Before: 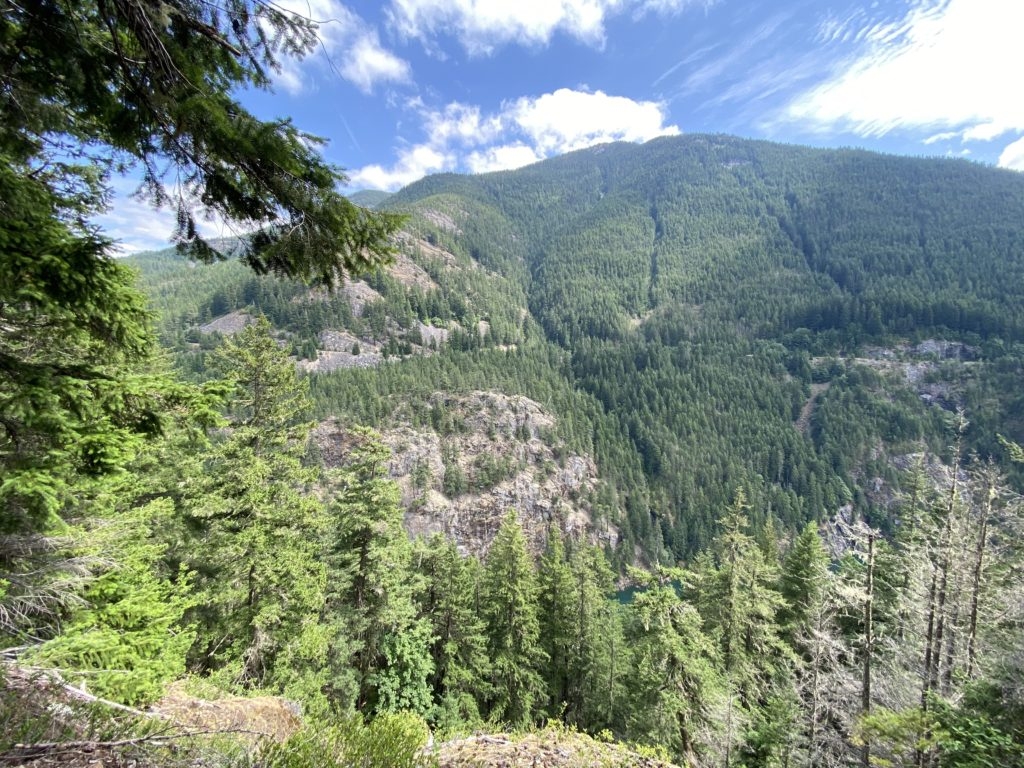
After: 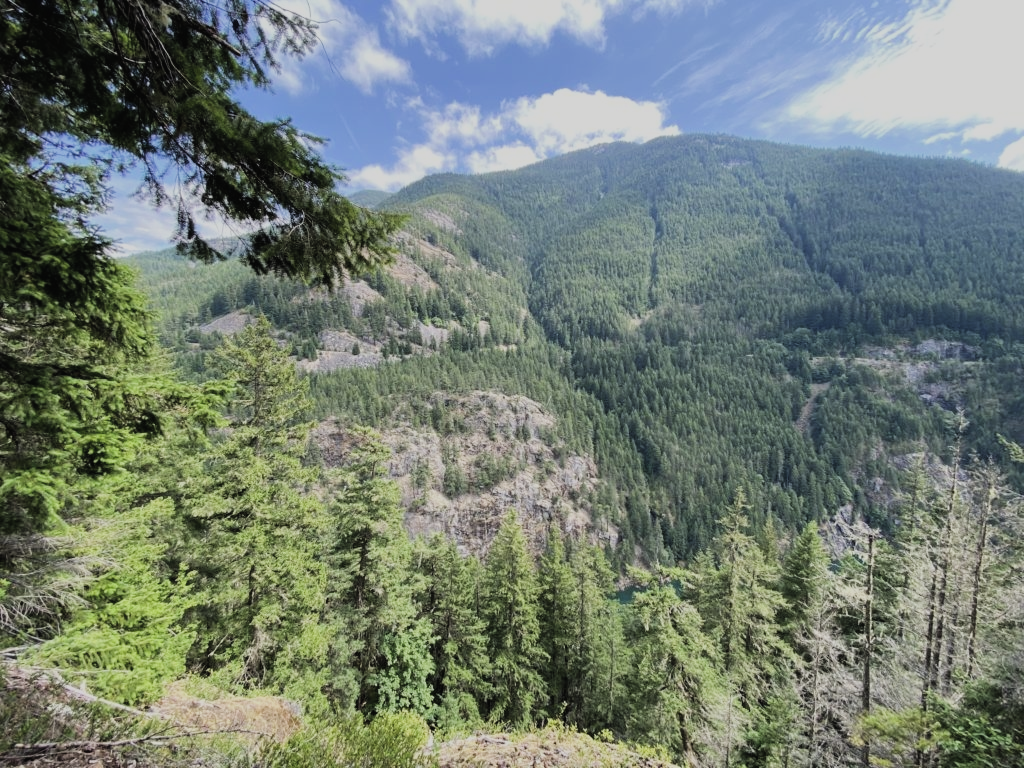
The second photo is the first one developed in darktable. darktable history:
exposure: black level correction -0.013, exposure -0.185 EV, compensate highlight preservation false
filmic rgb: middle gray luminance 29.18%, black relative exposure -10.25 EV, white relative exposure 5.5 EV, target black luminance 0%, hardness 3.93, latitude 1.58%, contrast 1.131, highlights saturation mix 5.62%, shadows ↔ highlights balance 14.37%
